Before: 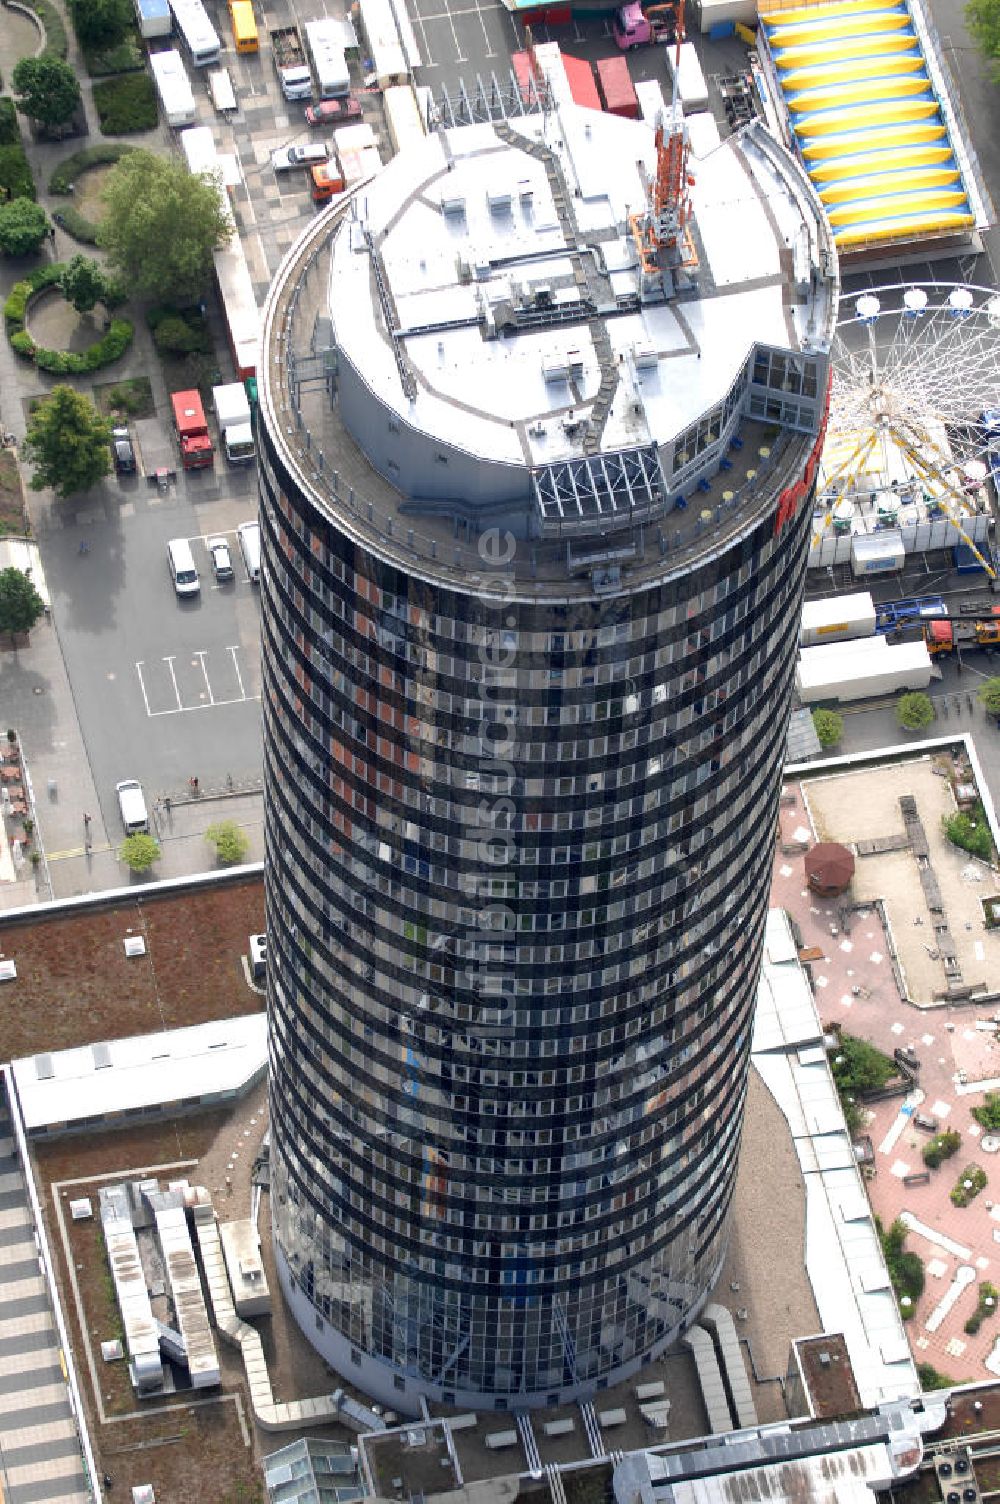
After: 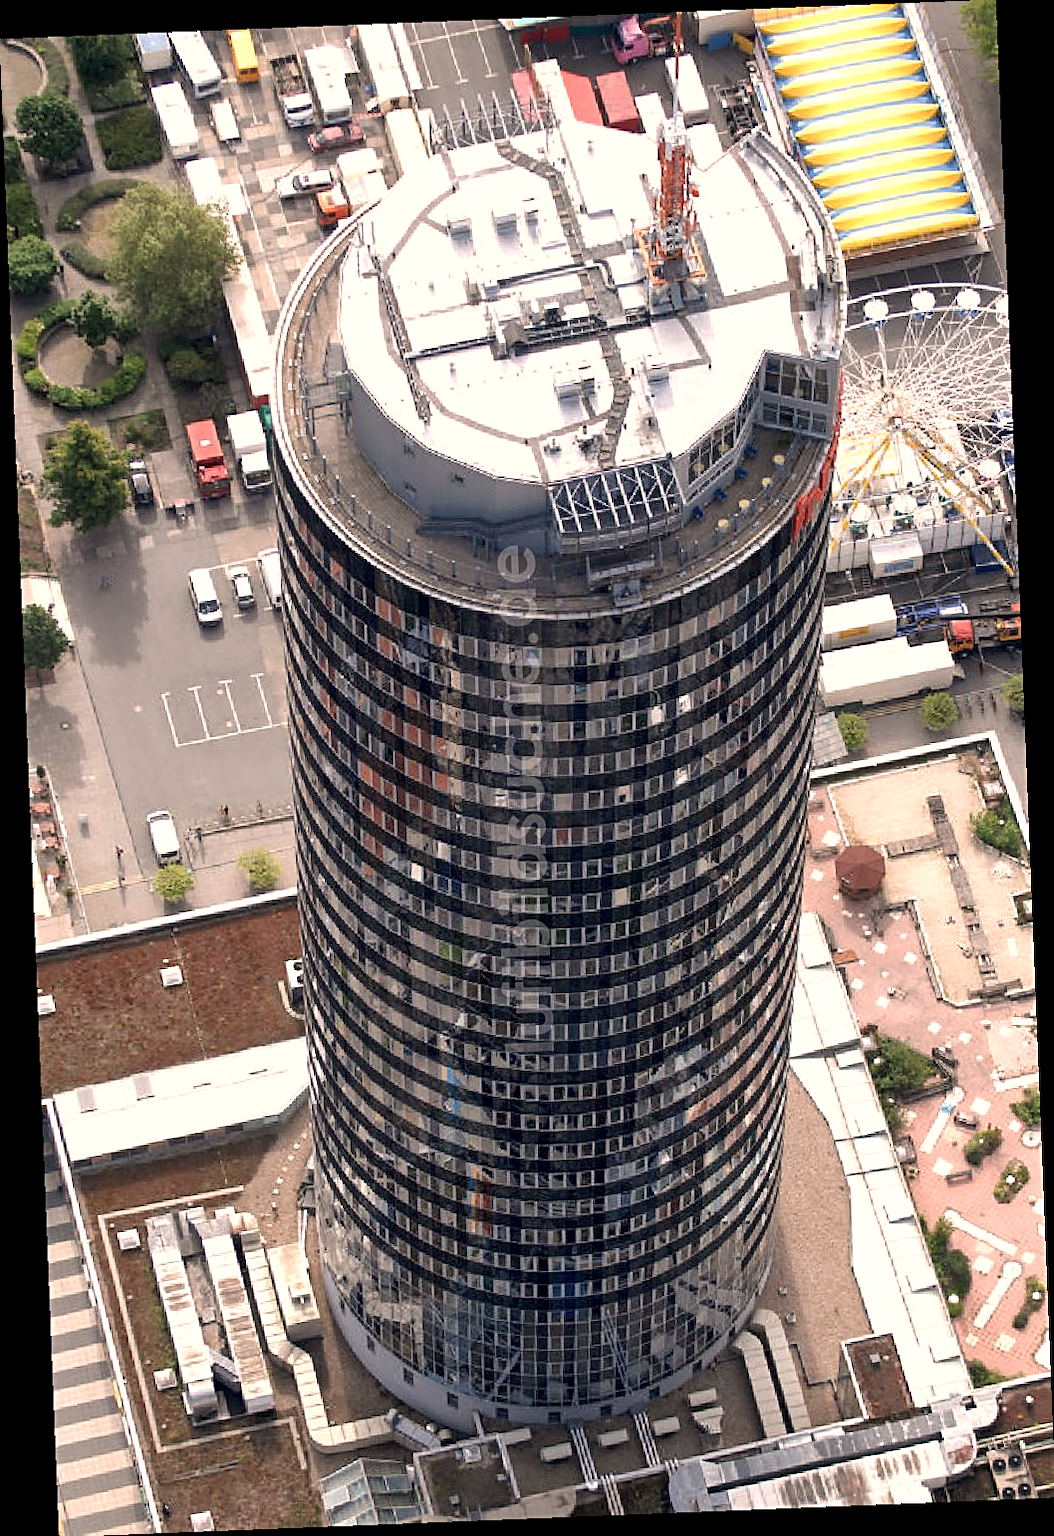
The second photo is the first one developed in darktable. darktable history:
rotate and perspective: rotation -2.29°, automatic cropping off
local contrast: mode bilateral grid, contrast 20, coarseness 50, detail 120%, midtone range 0.2
contrast brightness saturation: saturation -0.1
sharpen: on, module defaults
white balance: red 1.127, blue 0.943
